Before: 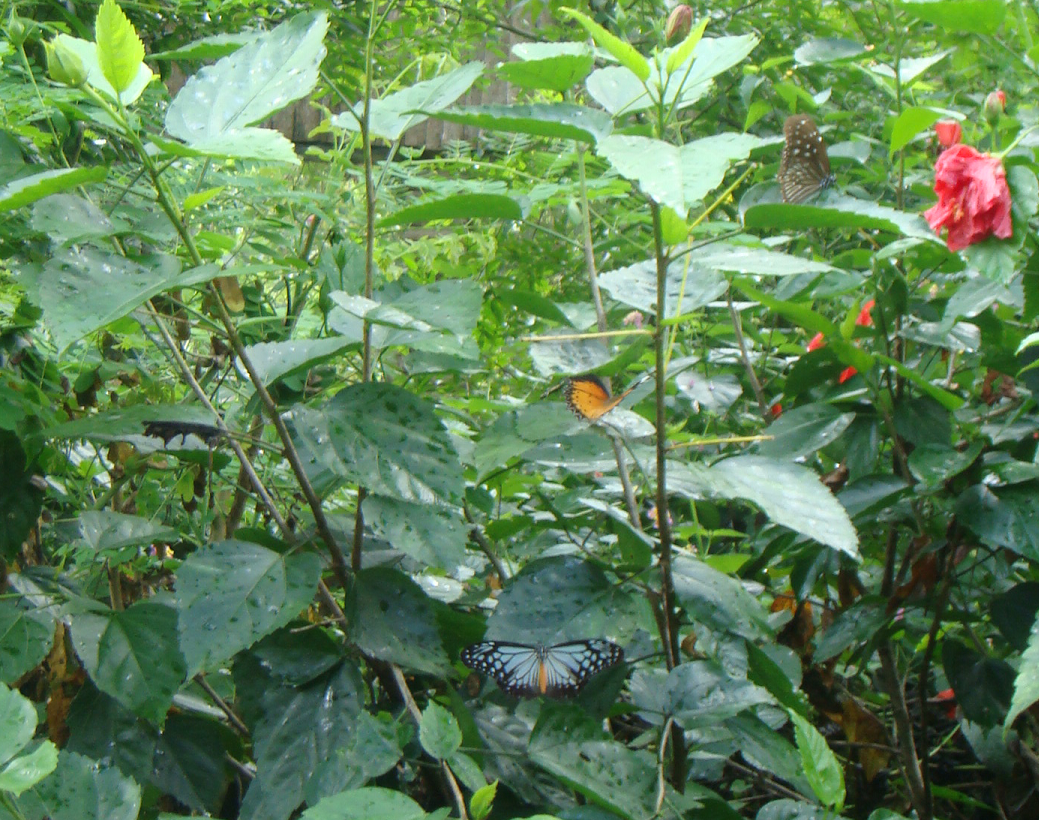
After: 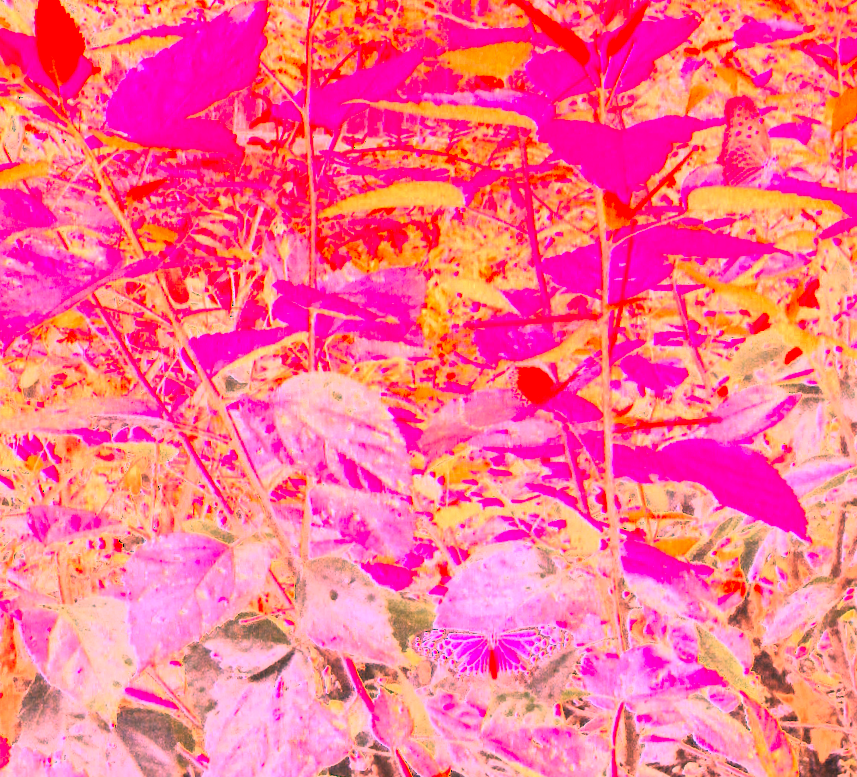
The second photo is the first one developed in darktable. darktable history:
crop and rotate: angle 1°, left 4.281%, top 0.642%, right 11.383%, bottom 2.486%
contrast brightness saturation: contrast 0.43, brightness 0.56, saturation -0.19
exposure: exposure 0.636 EV, compensate highlight preservation false
color correction: highlights a* 0.816, highlights b* 2.78, saturation 1.1
tone curve: curves: ch0 [(0, 0.049) (0.113, 0.084) (0.285, 0.301) (0.673, 0.796) (0.845, 0.932) (0.994, 0.971)]; ch1 [(0, 0) (0.456, 0.424) (0.498, 0.5) (0.57, 0.557) (0.631, 0.635) (1, 1)]; ch2 [(0, 0) (0.395, 0.398) (0.44, 0.456) (0.502, 0.507) (0.55, 0.559) (0.67, 0.702) (1, 1)], color space Lab, independent channels, preserve colors none
white balance: red 4.26, blue 1.802
